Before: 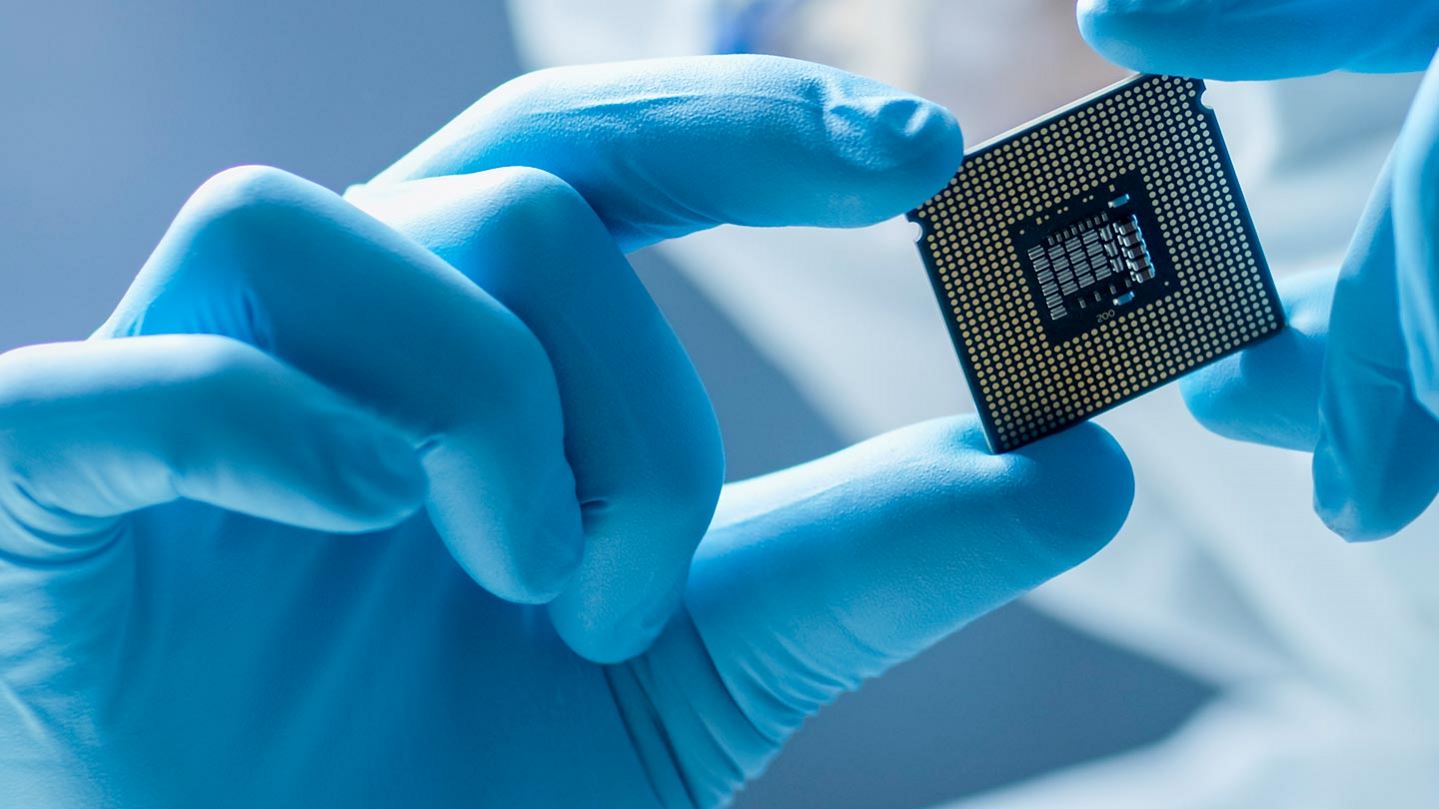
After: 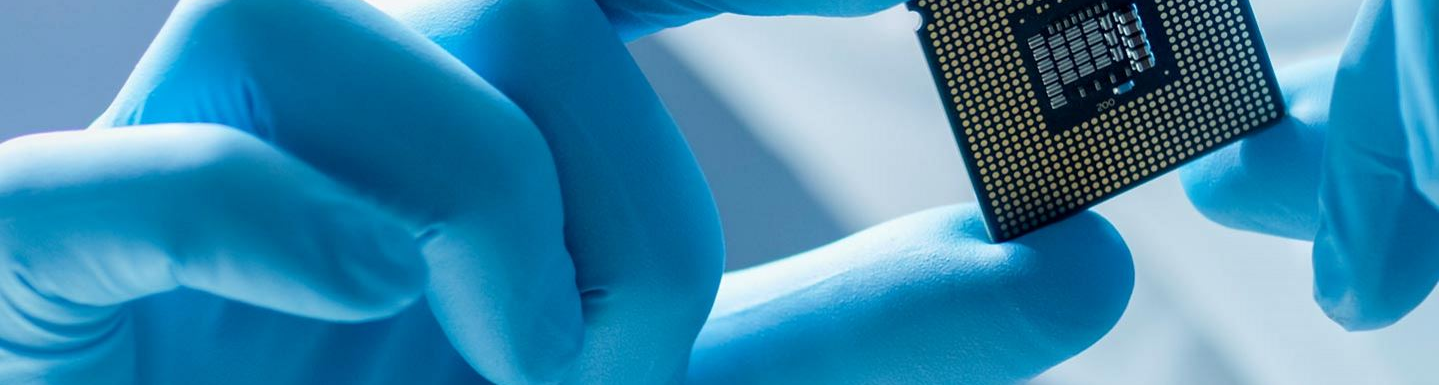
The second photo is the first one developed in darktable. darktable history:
crop and rotate: top 26.115%, bottom 26.194%
